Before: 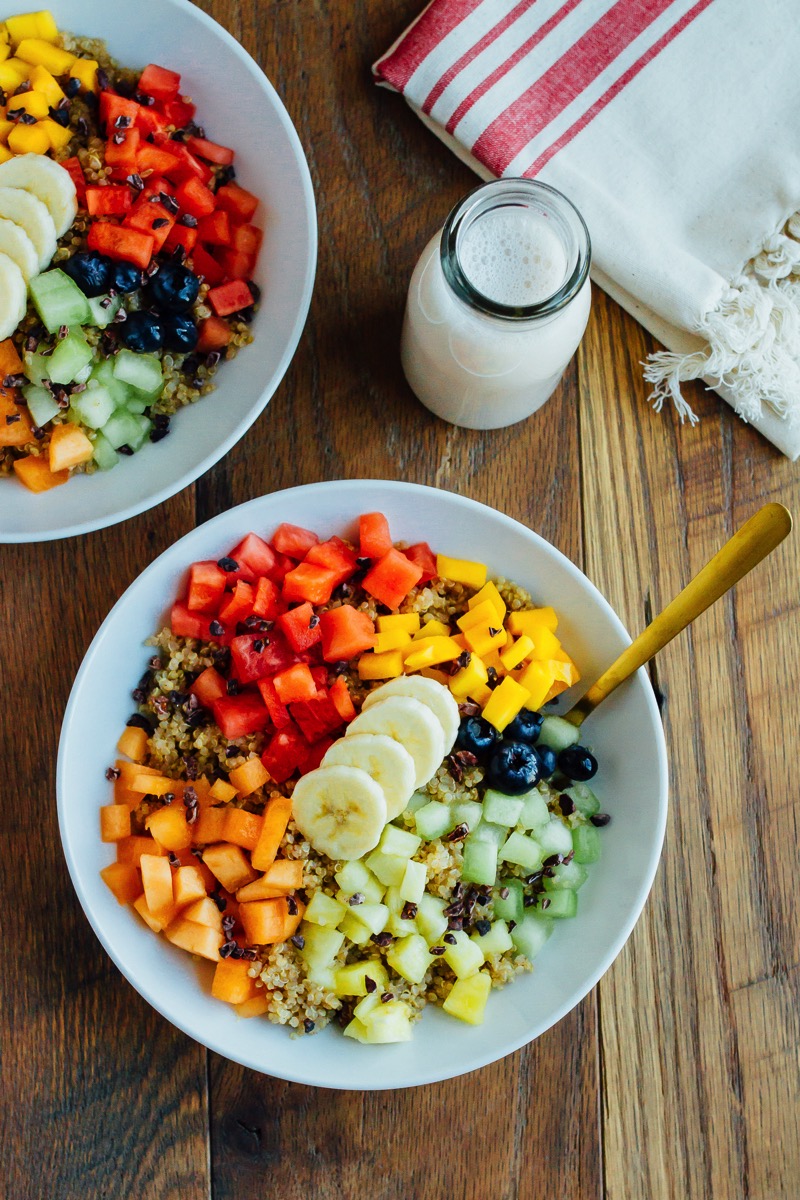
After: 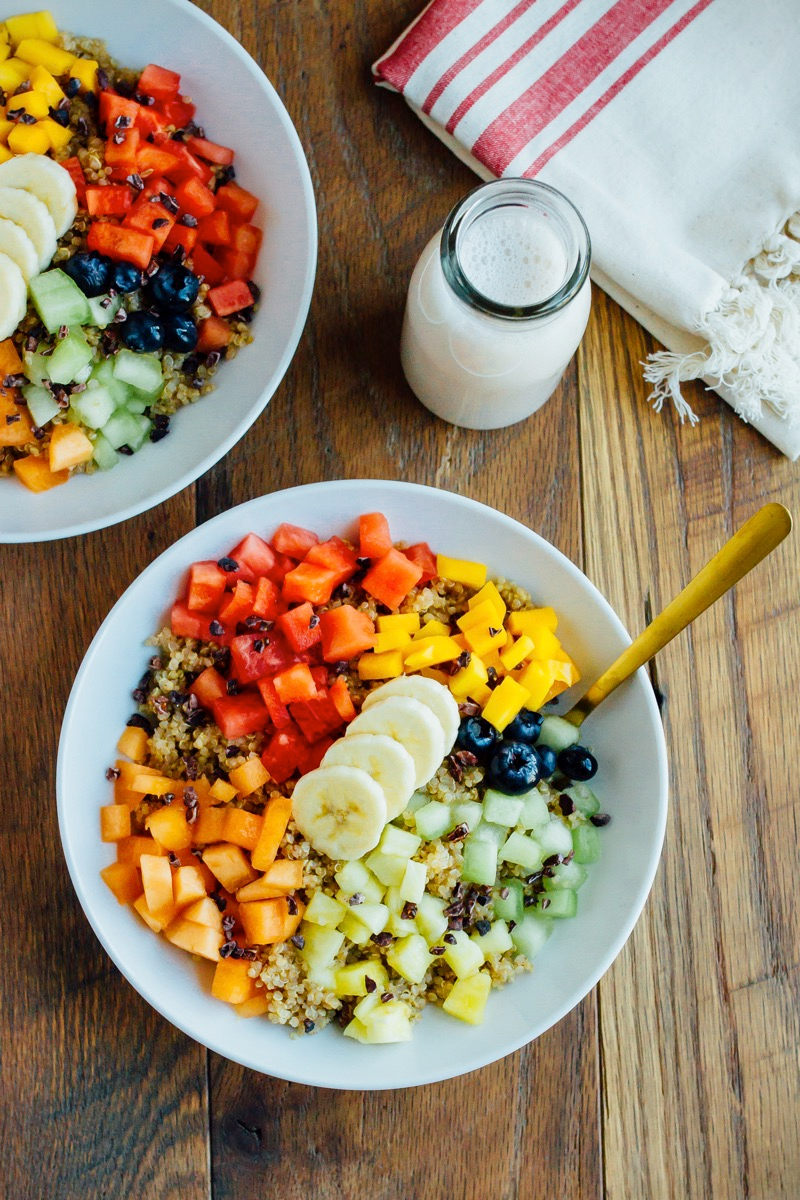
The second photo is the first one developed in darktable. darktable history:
vignetting: fall-off start 100.45%, brightness -0.634, saturation -0.004
